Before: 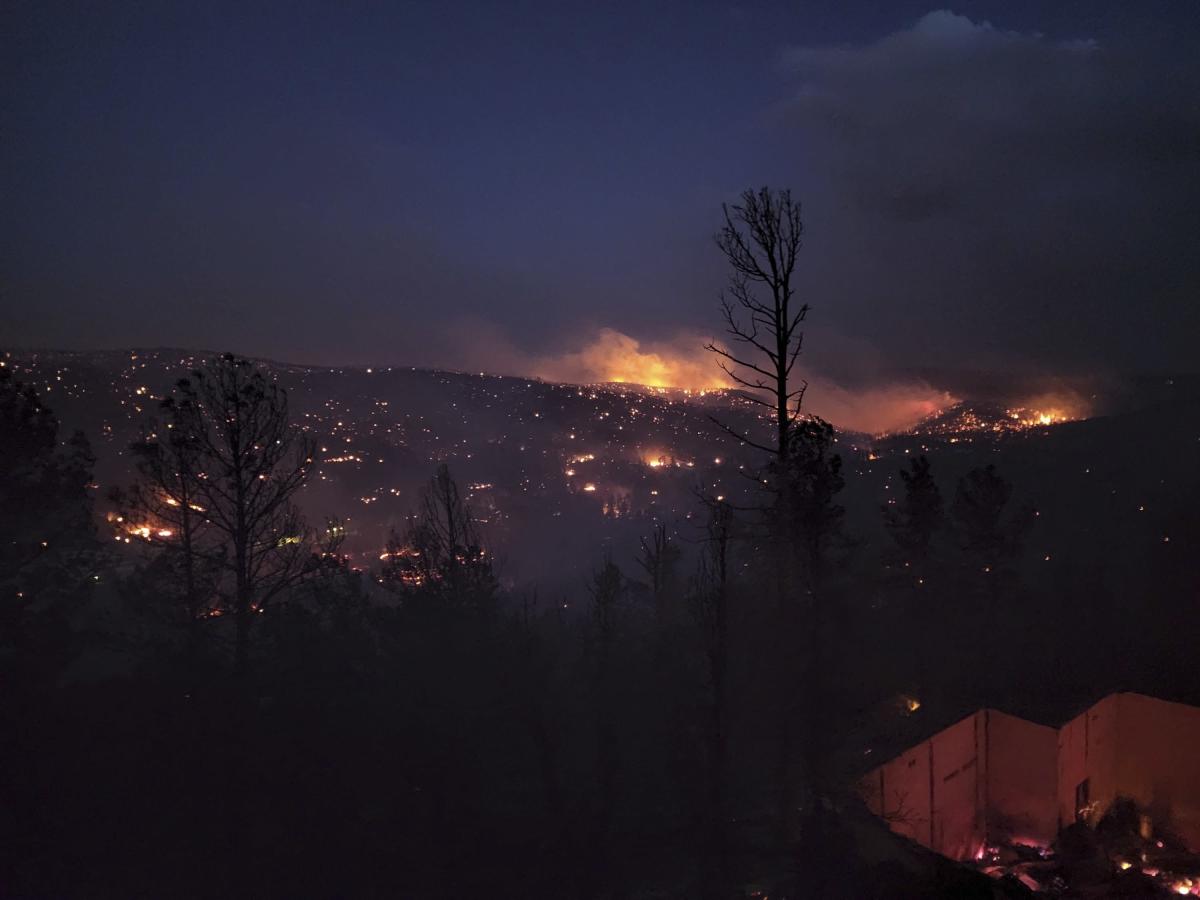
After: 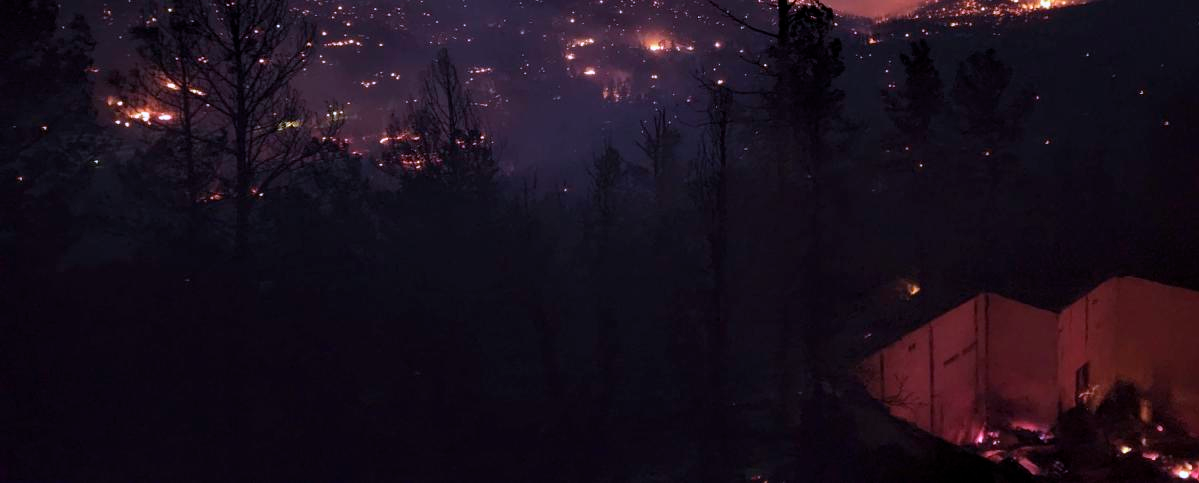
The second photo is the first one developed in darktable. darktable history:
color calibration: illuminant as shot in camera, x 0.377, y 0.392, temperature 4169.3 K, saturation algorithm version 1 (2020)
white balance: red 1, blue 1
exposure: compensate highlight preservation false
crop and rotate: top 46.237%
